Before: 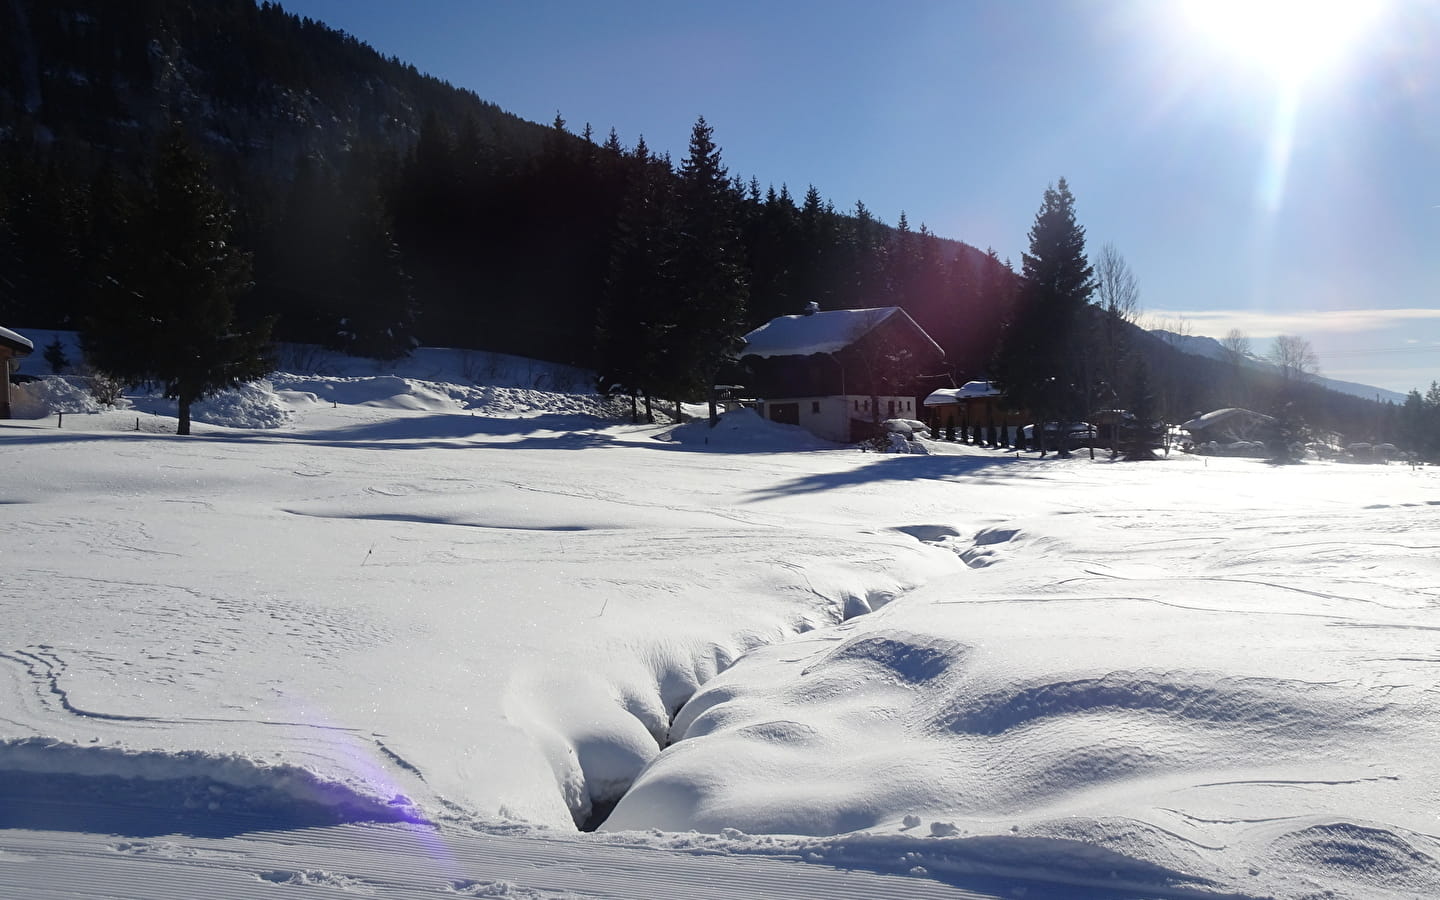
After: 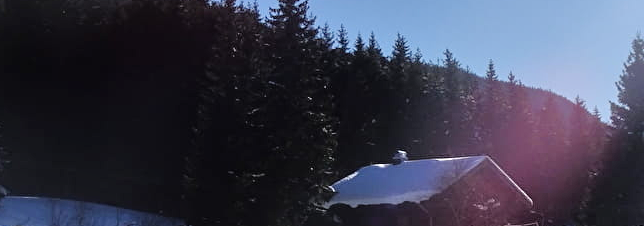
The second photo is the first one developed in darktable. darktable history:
tone equalizer: -7 EV 0.15 EV, -6 EV 0.6 EV, -5 EV 1.15 EV, -4 EV 1.33 EV, -3 EV 1.15 EV, -2 EV 0.6 EV, -1 EV 0.15 EV, mask exposure compensation -0.5 EV
crop: left 28.64%, top 16.832%, right 26.637%, bottom 58.055%
